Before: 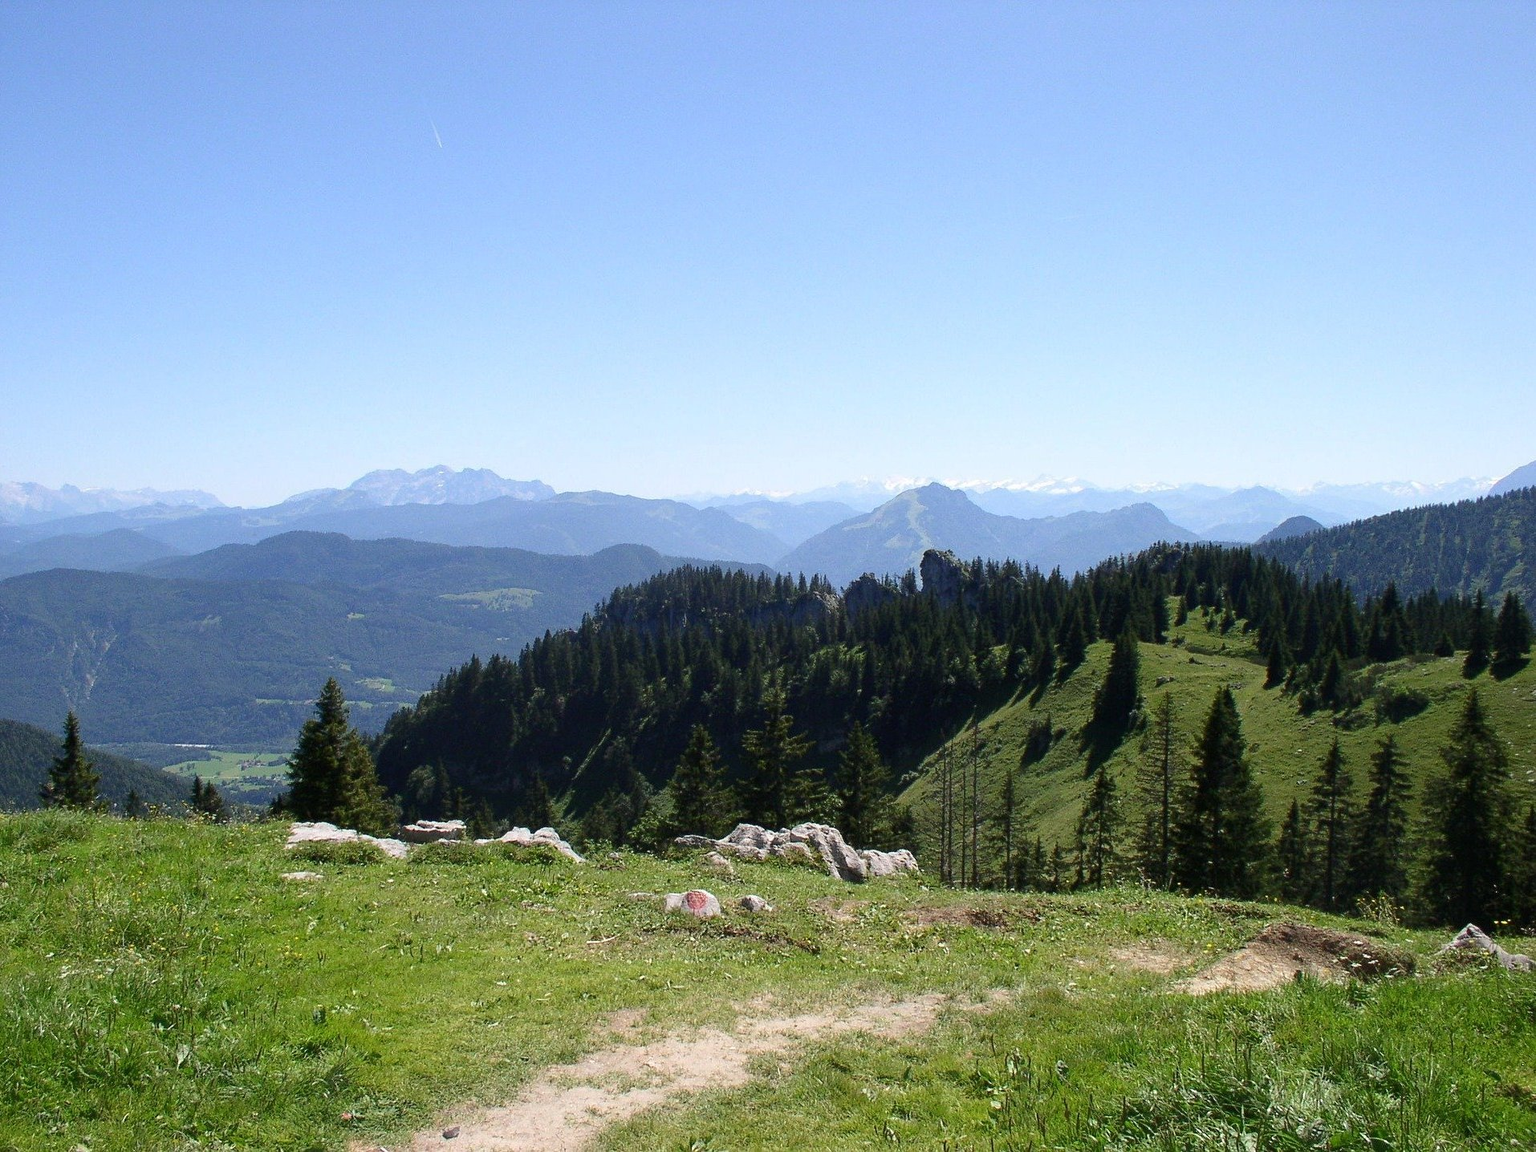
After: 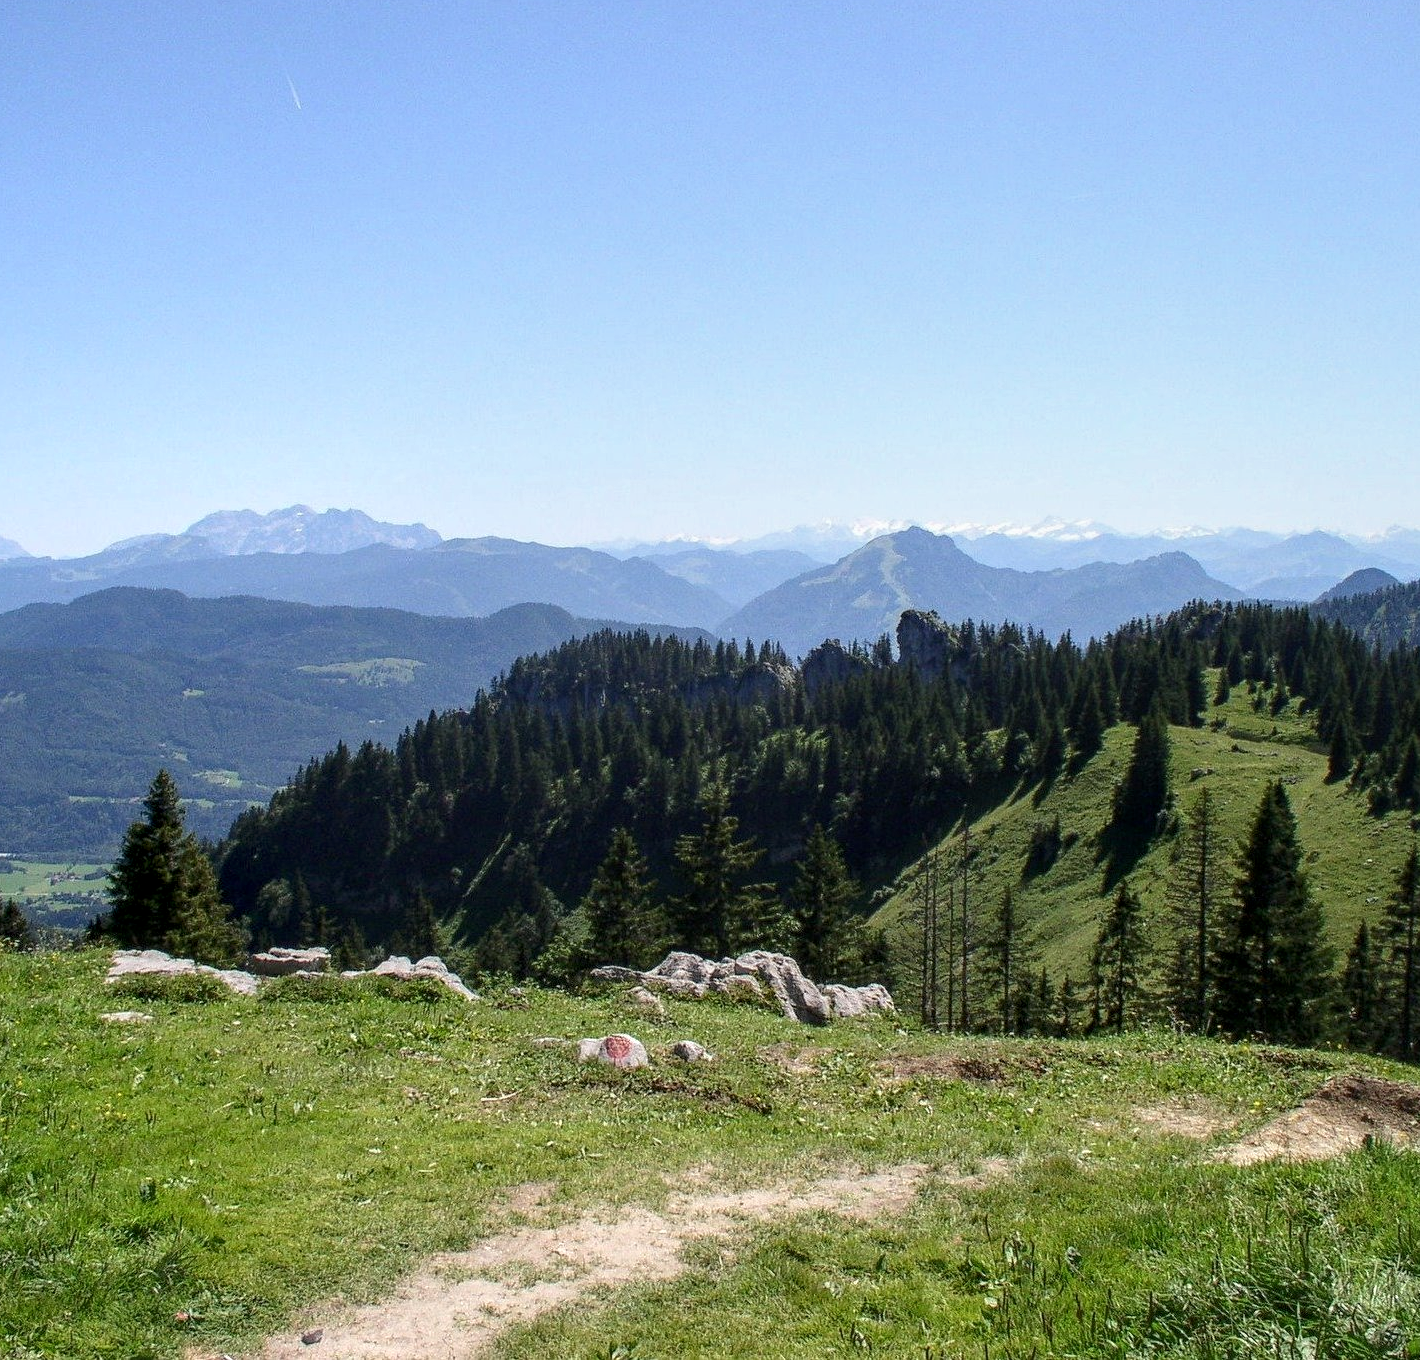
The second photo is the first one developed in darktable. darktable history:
crop and rotate: left 13.15%, top 5.251%, right 12.609%
local contrast: highlights 25%, detail 130%
contrast brightness saturation: contrast 0.05
